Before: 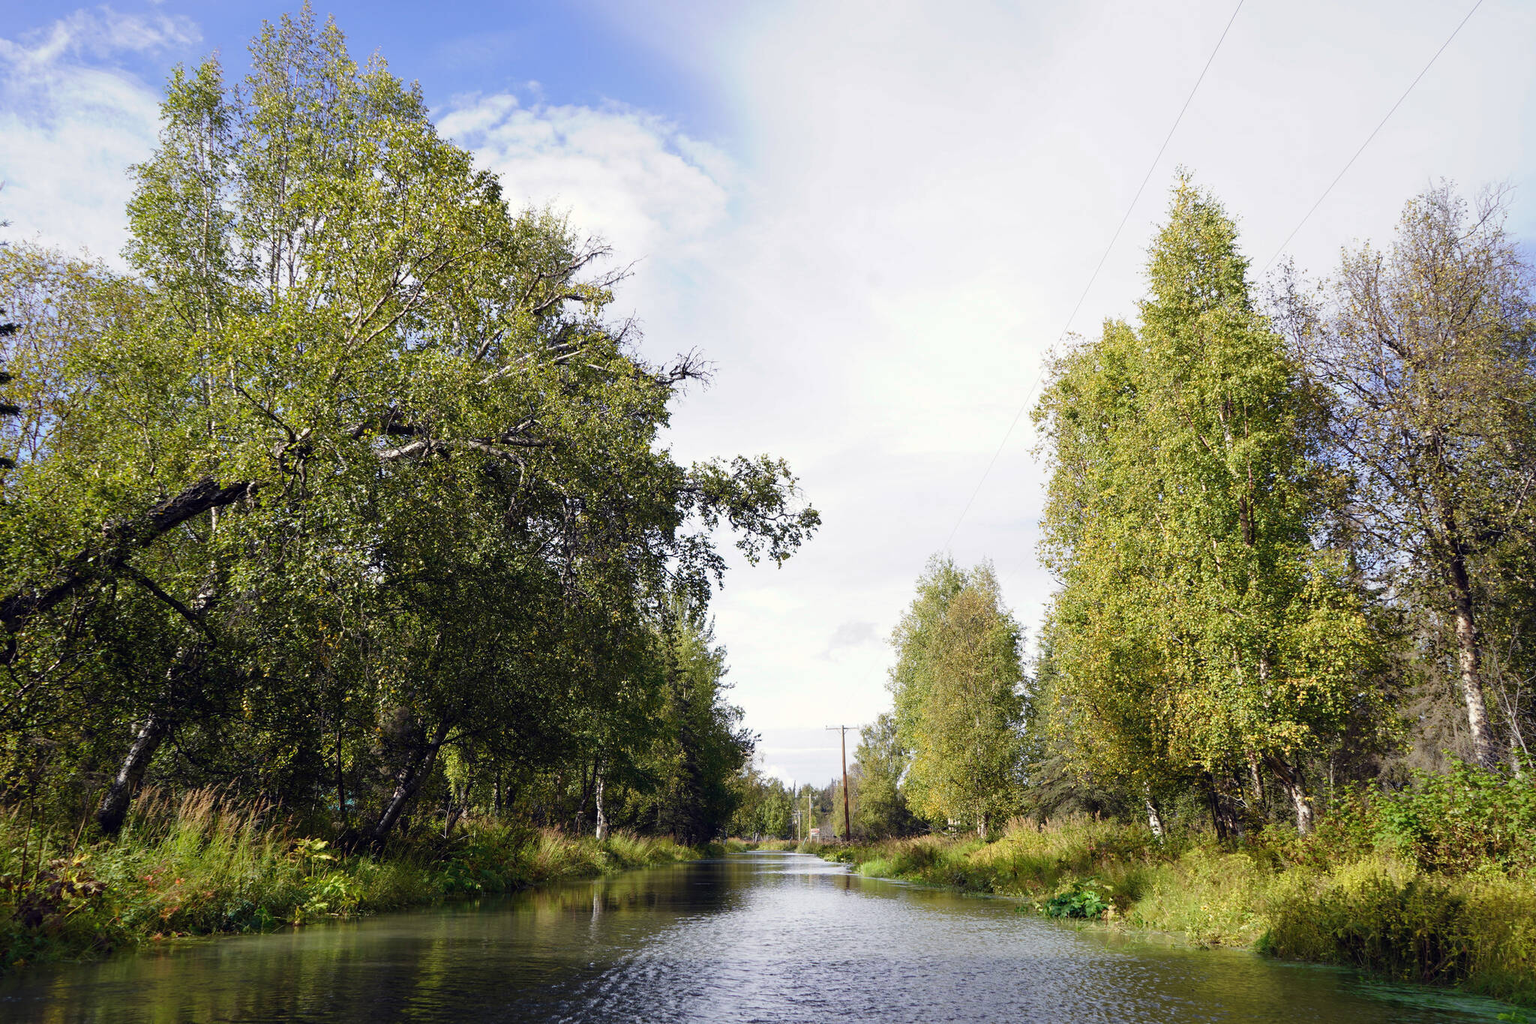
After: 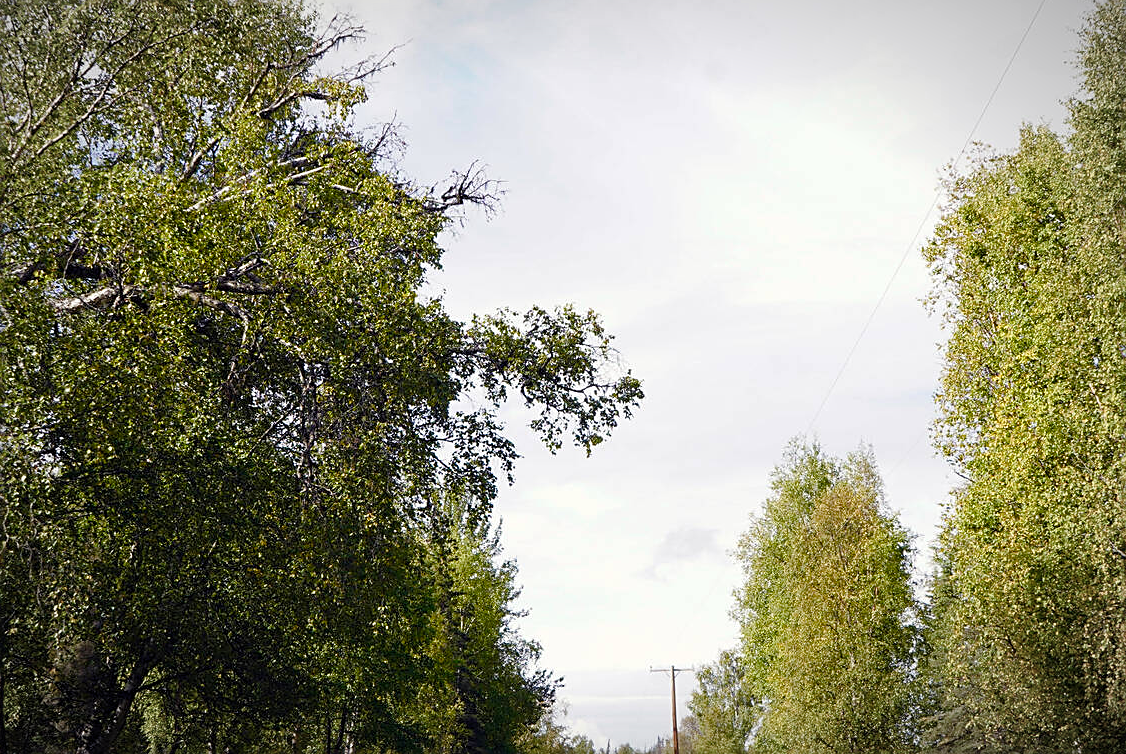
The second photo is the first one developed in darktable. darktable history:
vignetting: fall-off radius 60.03%, automatic ratio true, unbound false
crop and rotate: left 22.022%, top 22.065%, right 22.994%, bottom 22.673%
color balance rgb: shadows lift › chroma 0.701%, shadows lift › hue 114.05°, perceptual saturation grading › global saturation 0.801%, perceptual saturation grading › highlights -17.954%, perceptual saturation grading › mid-tones 33.583%, perceptual saturation grading › shadows 50.337%, global vibrance 20%
sharpen: on, module defaults
